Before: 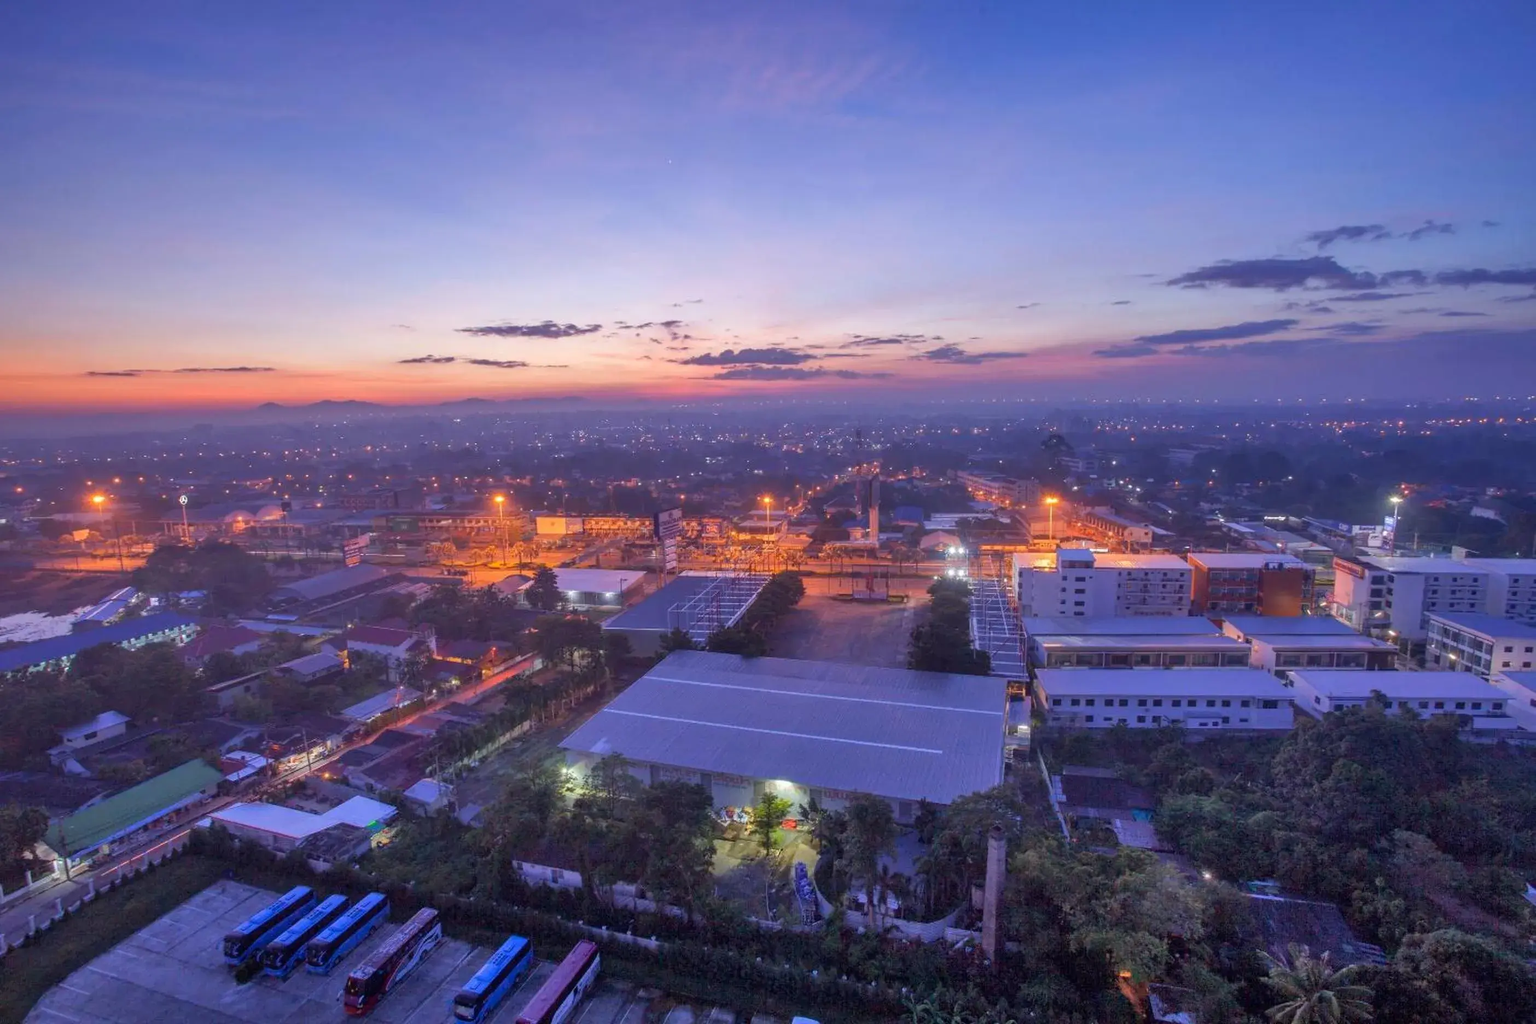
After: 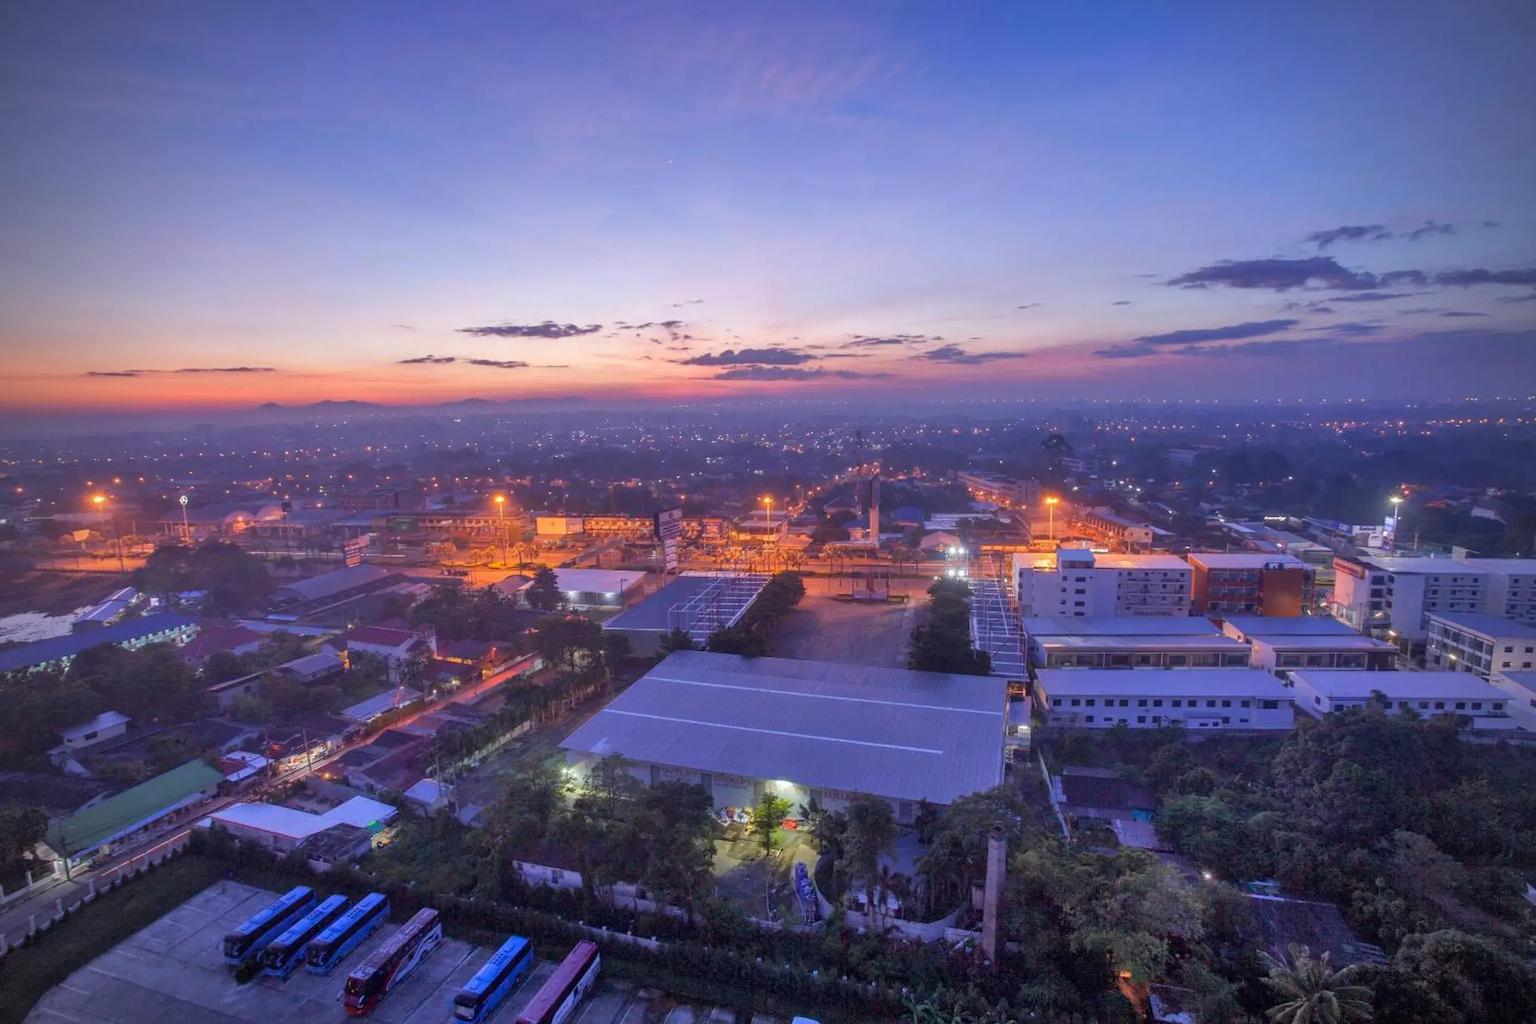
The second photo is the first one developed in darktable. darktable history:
vignetting: brightness -0.481
